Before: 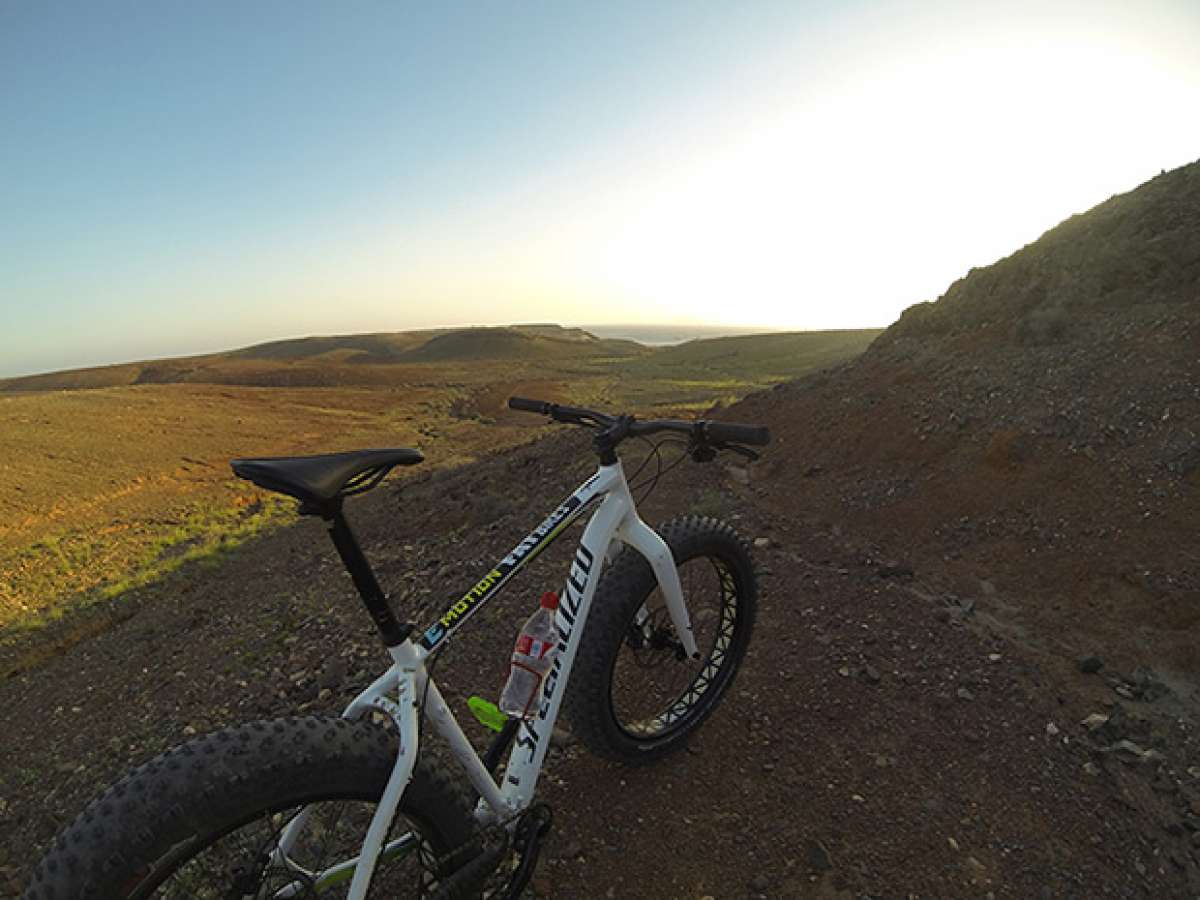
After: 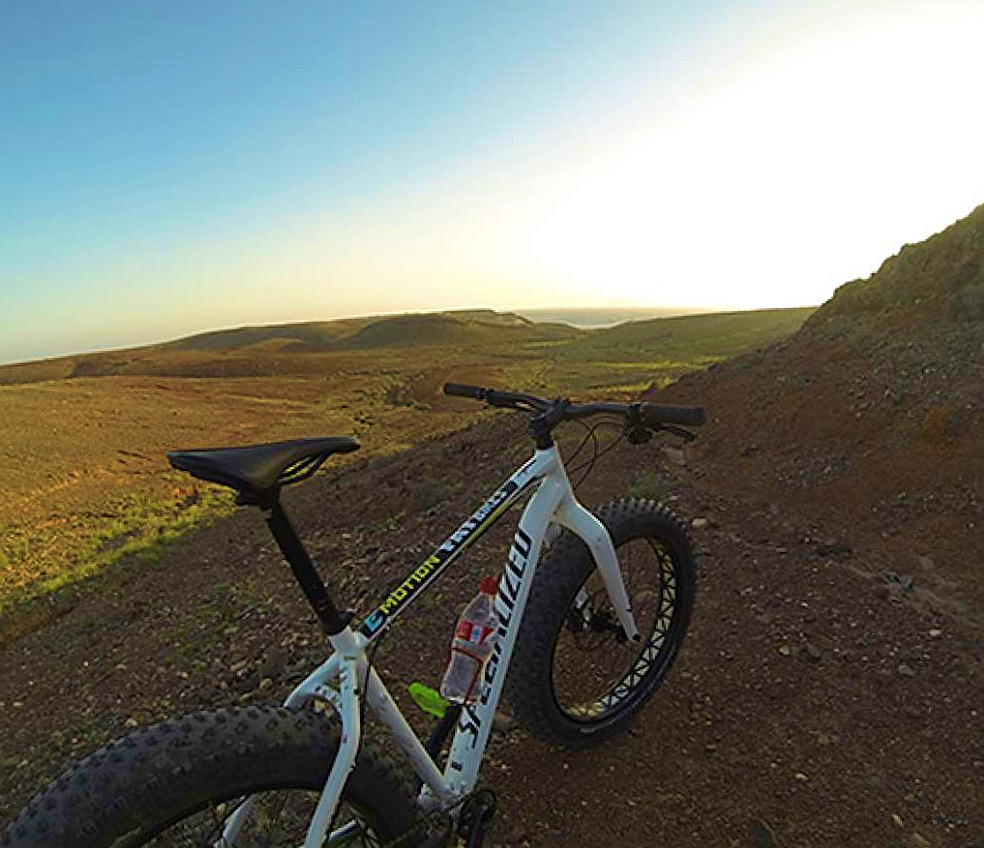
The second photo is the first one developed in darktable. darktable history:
exposure: compensate exposure bias true, compensate highlight preservation false
crop and rotate: angle 1.2°, left 4.135%, top 0.466%, right 11.546%, bottom 2.632%
velvia: strength 56.58%
sharpen: radius 2.155, amount 0.383, threshold 0.126
